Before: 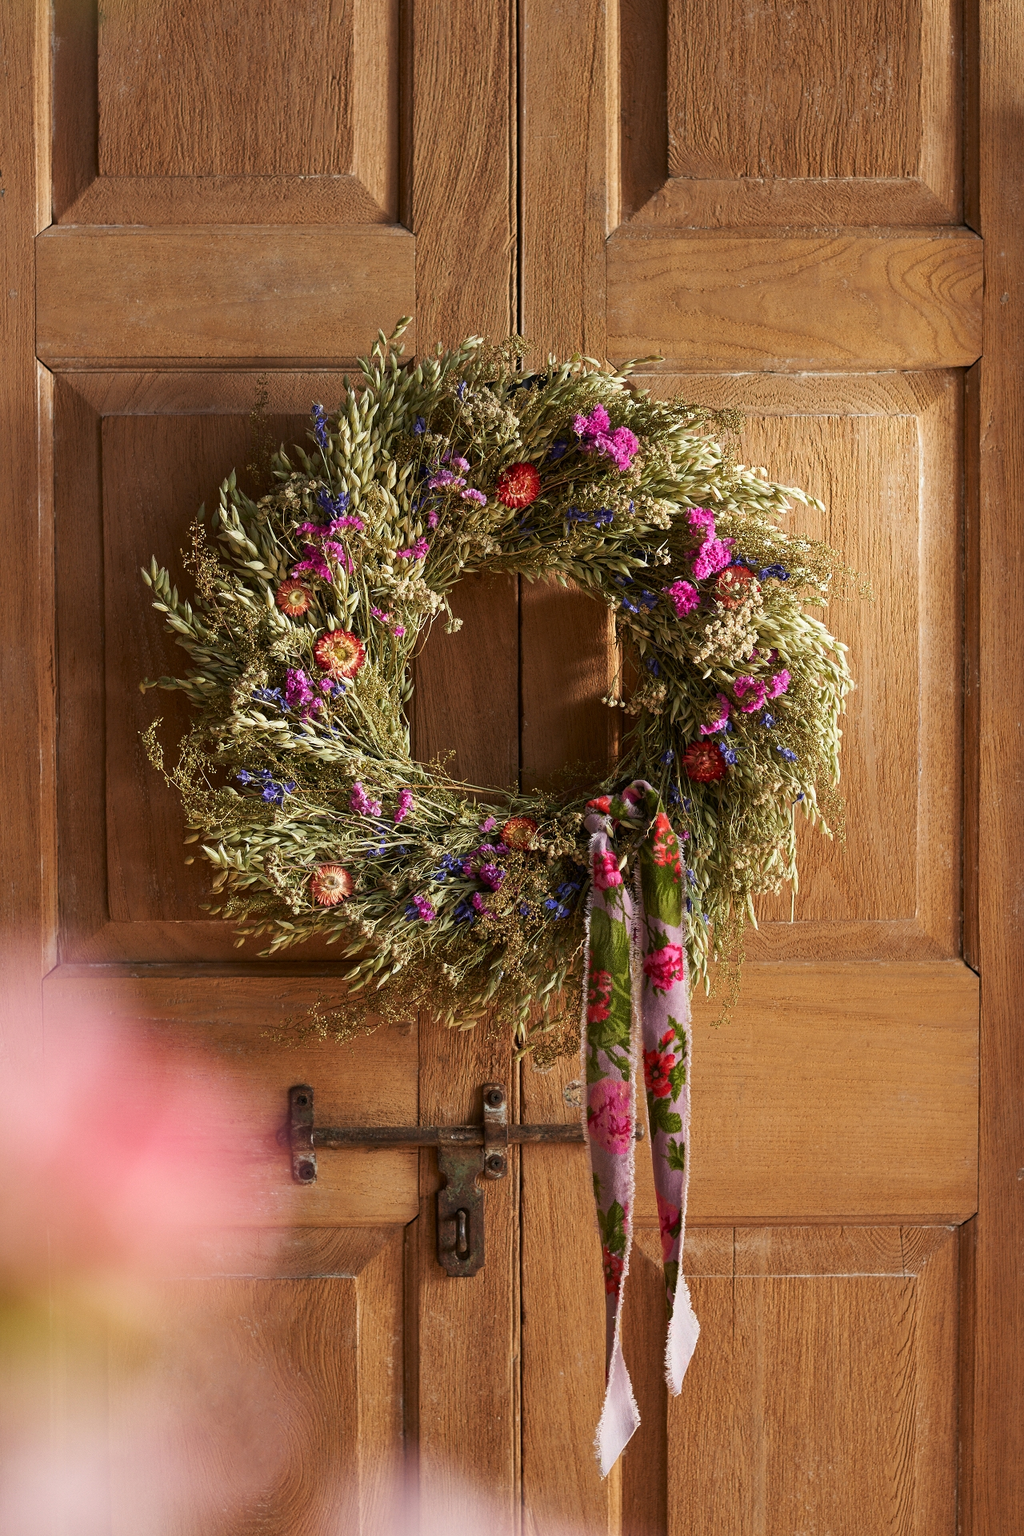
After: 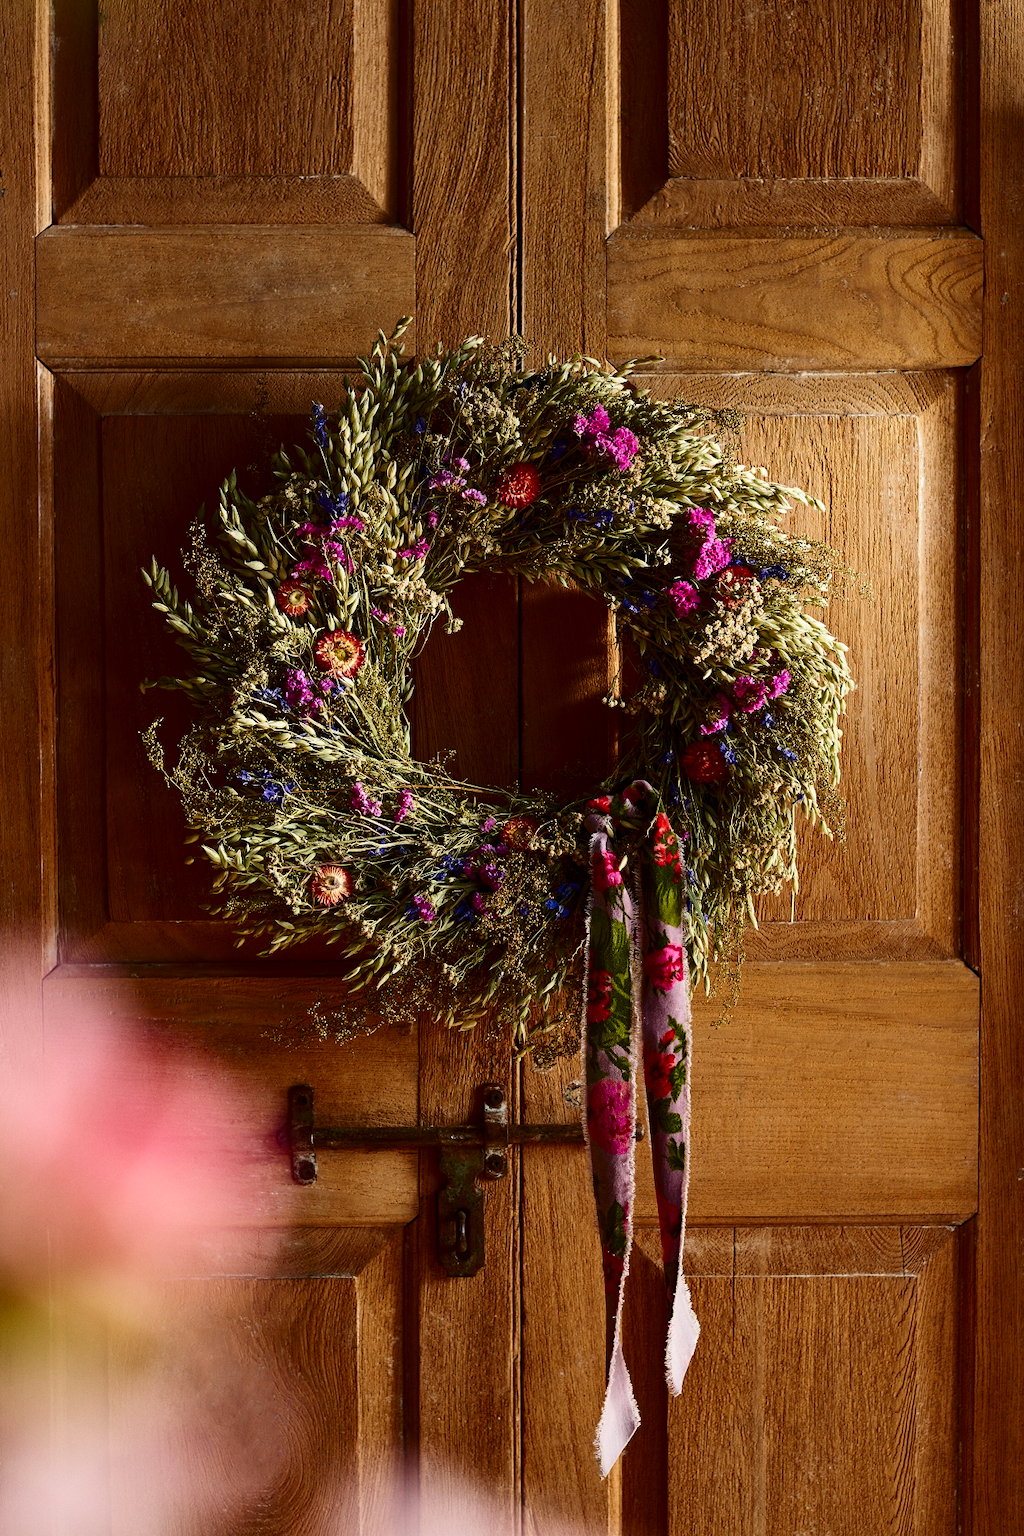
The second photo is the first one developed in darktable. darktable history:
contrast brightness saturation: contrast 0.235, brightness -0.24, saturation 0.143
